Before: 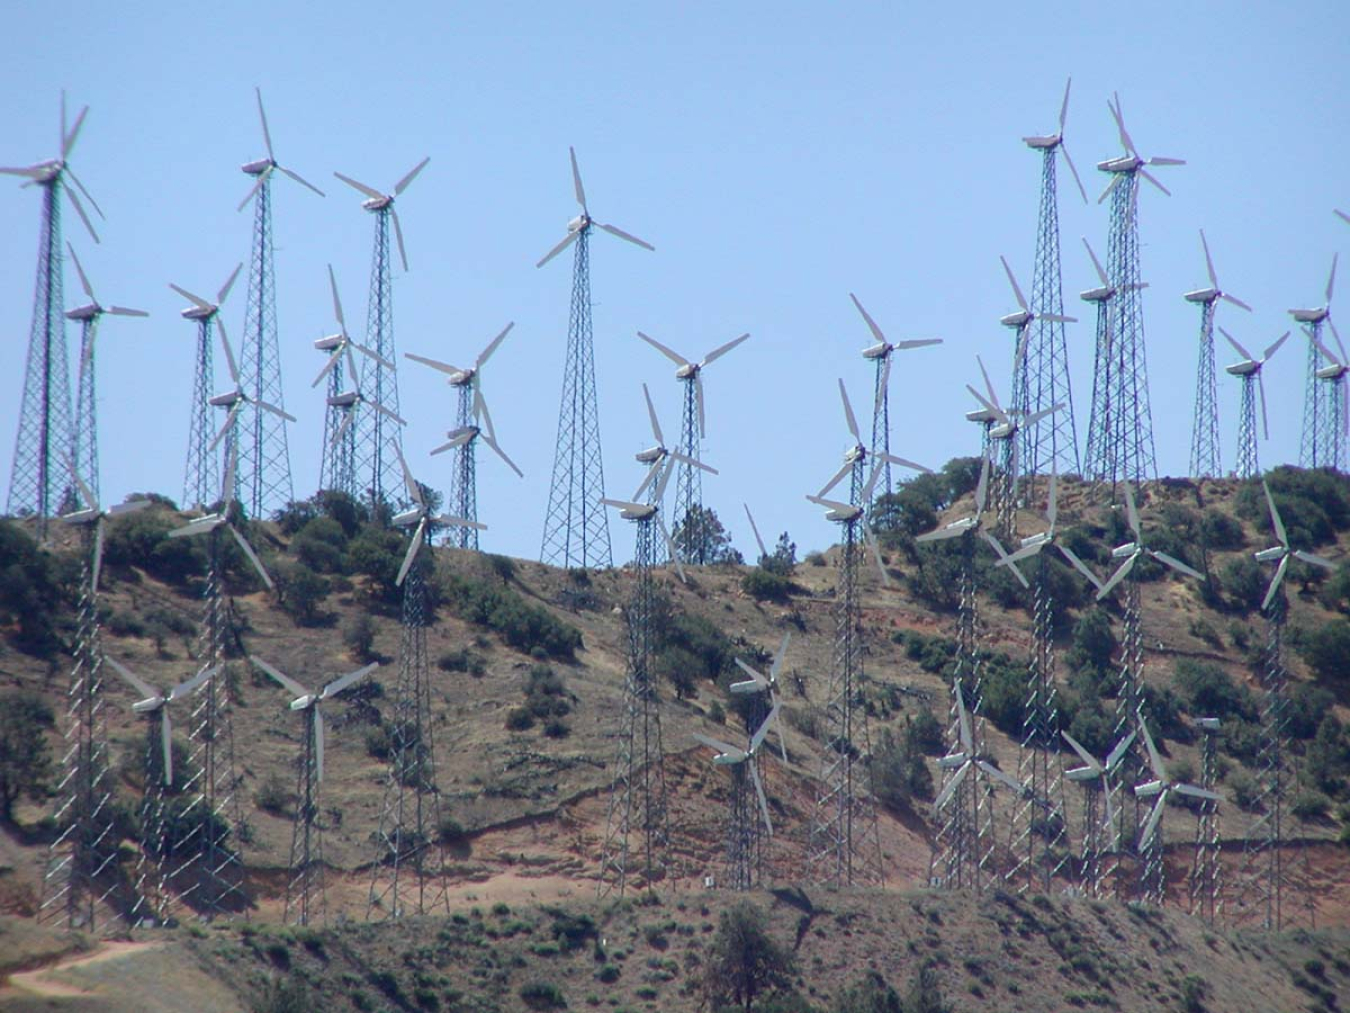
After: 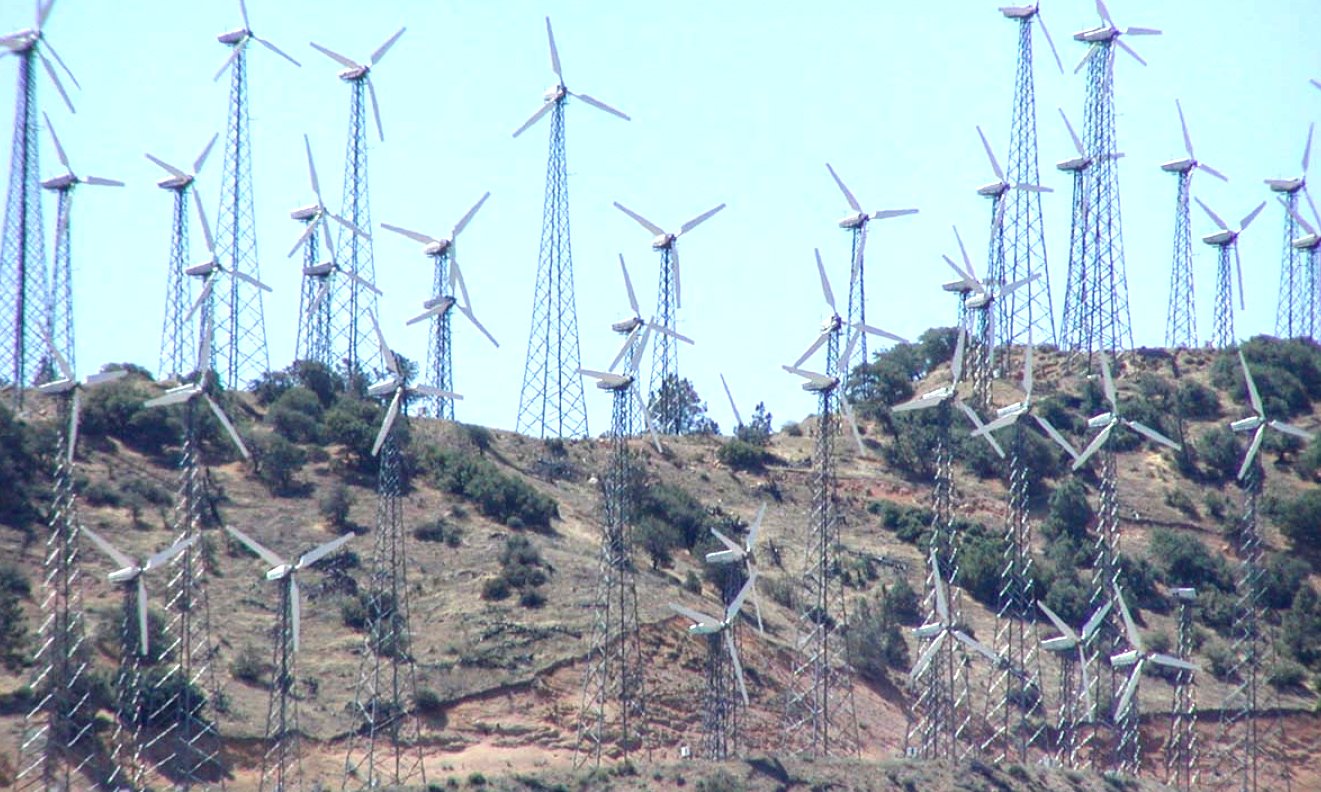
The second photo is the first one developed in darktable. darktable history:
local contrast: on, module defaults
exposure: black level correction 0, exposure 0.839 EV, compensate highlight preservation false
crop and rotate: left 1.836%, top 12.878%, right 0.305%, bottom 8.884%
